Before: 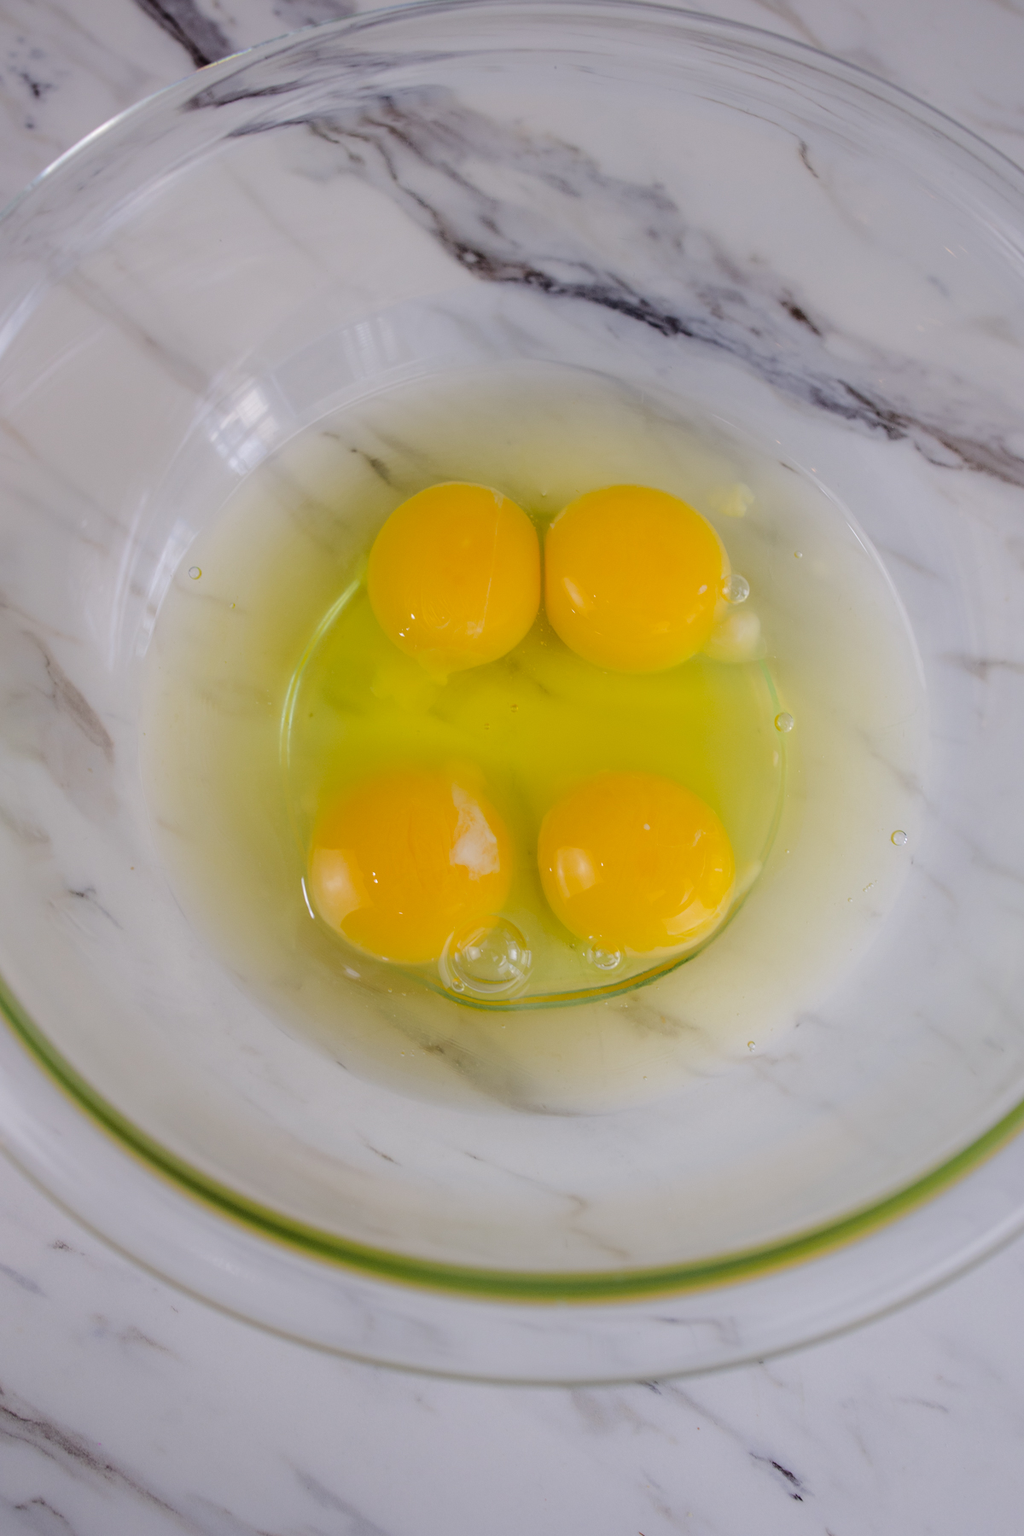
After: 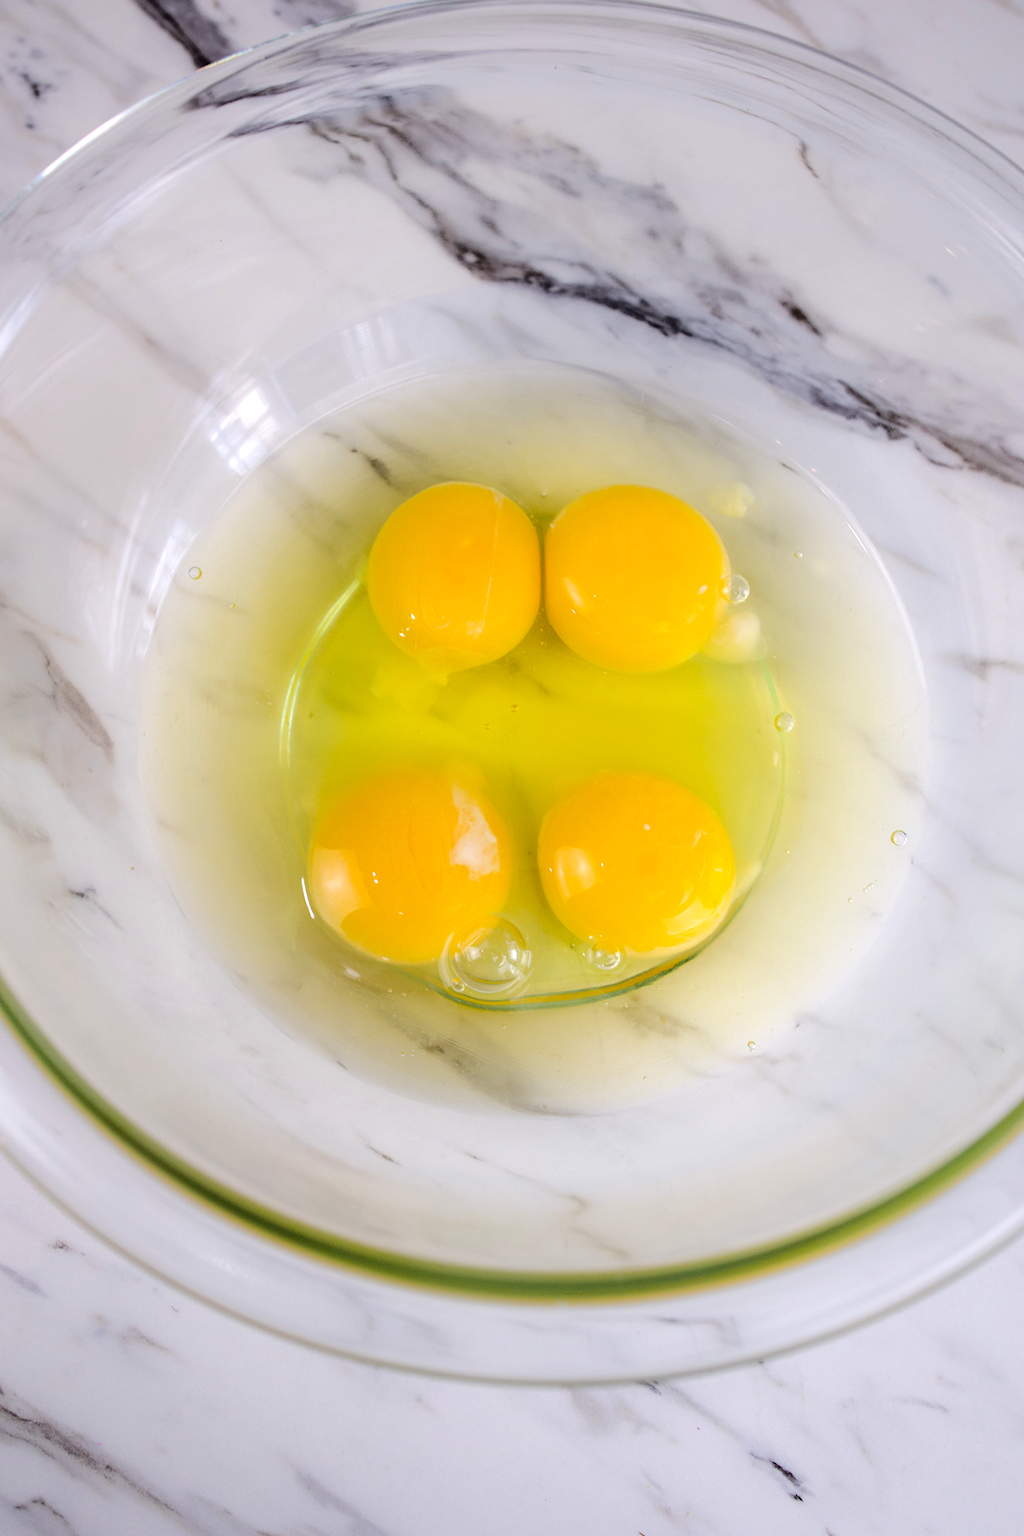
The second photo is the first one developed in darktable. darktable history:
tone equalizer: -8 EV -0.76 EV, -7 EV -0.729 EV, -6 EV -0.635 EV, -5 EV -0.39 EV, -3 EV 0.369 EV, -2 EV 0.6 EV, -1 EV 0.688 EV, +0 EV 0.743 EV, edges refinement/feathering 500, mask exposure compensation -1.25 EV, preserve details no
